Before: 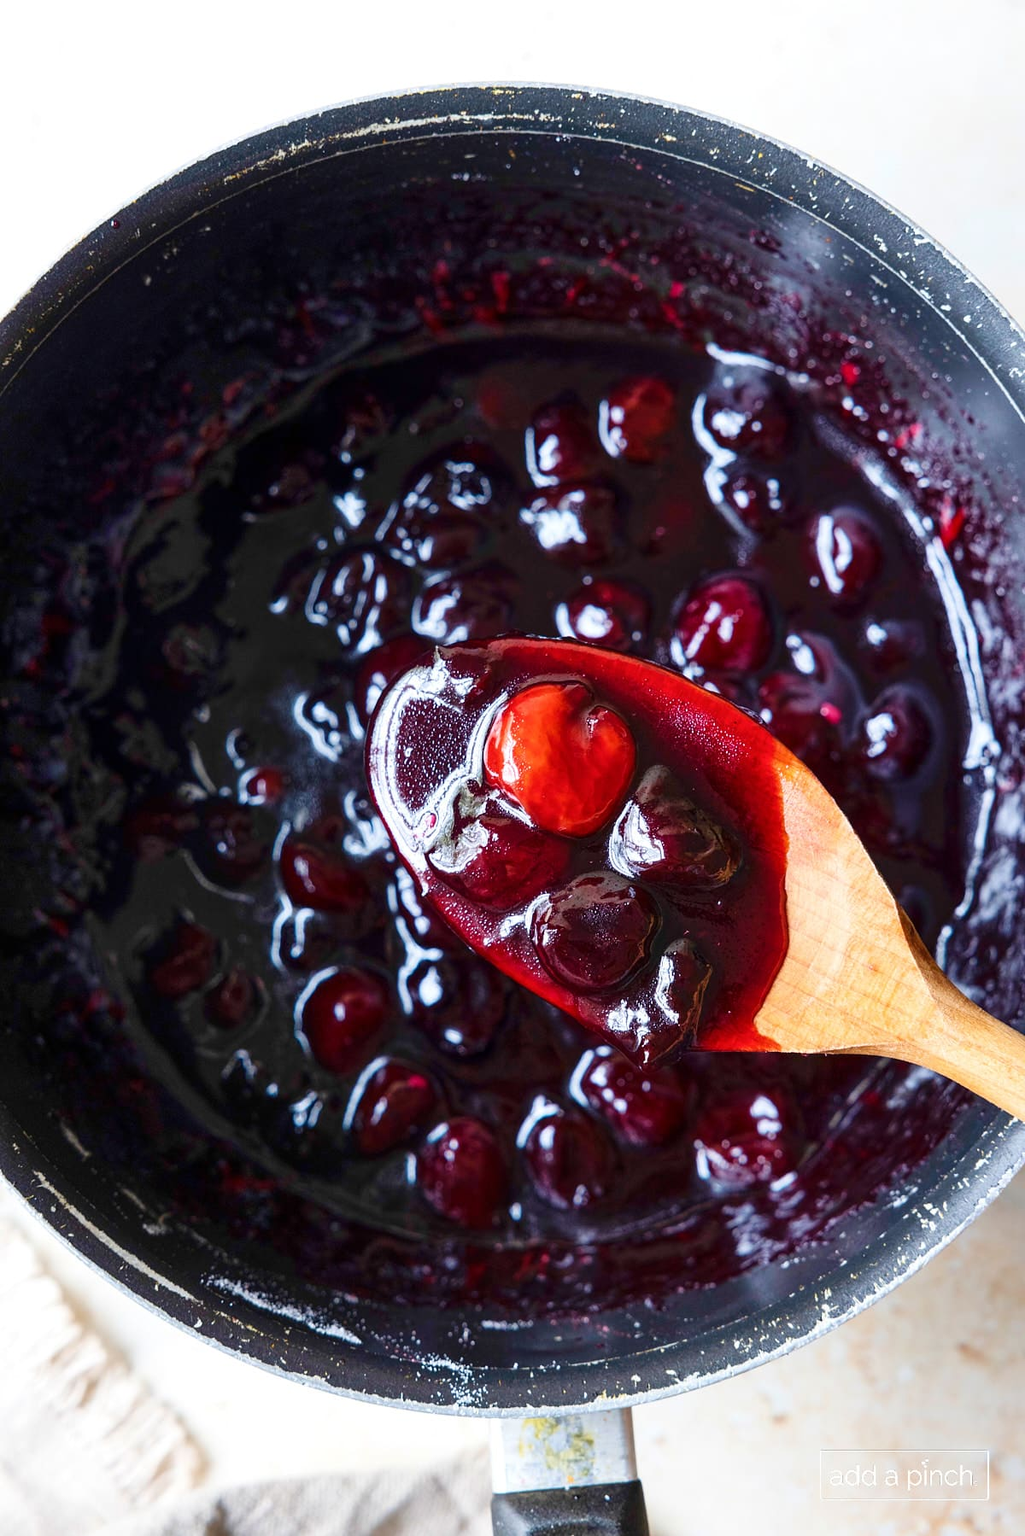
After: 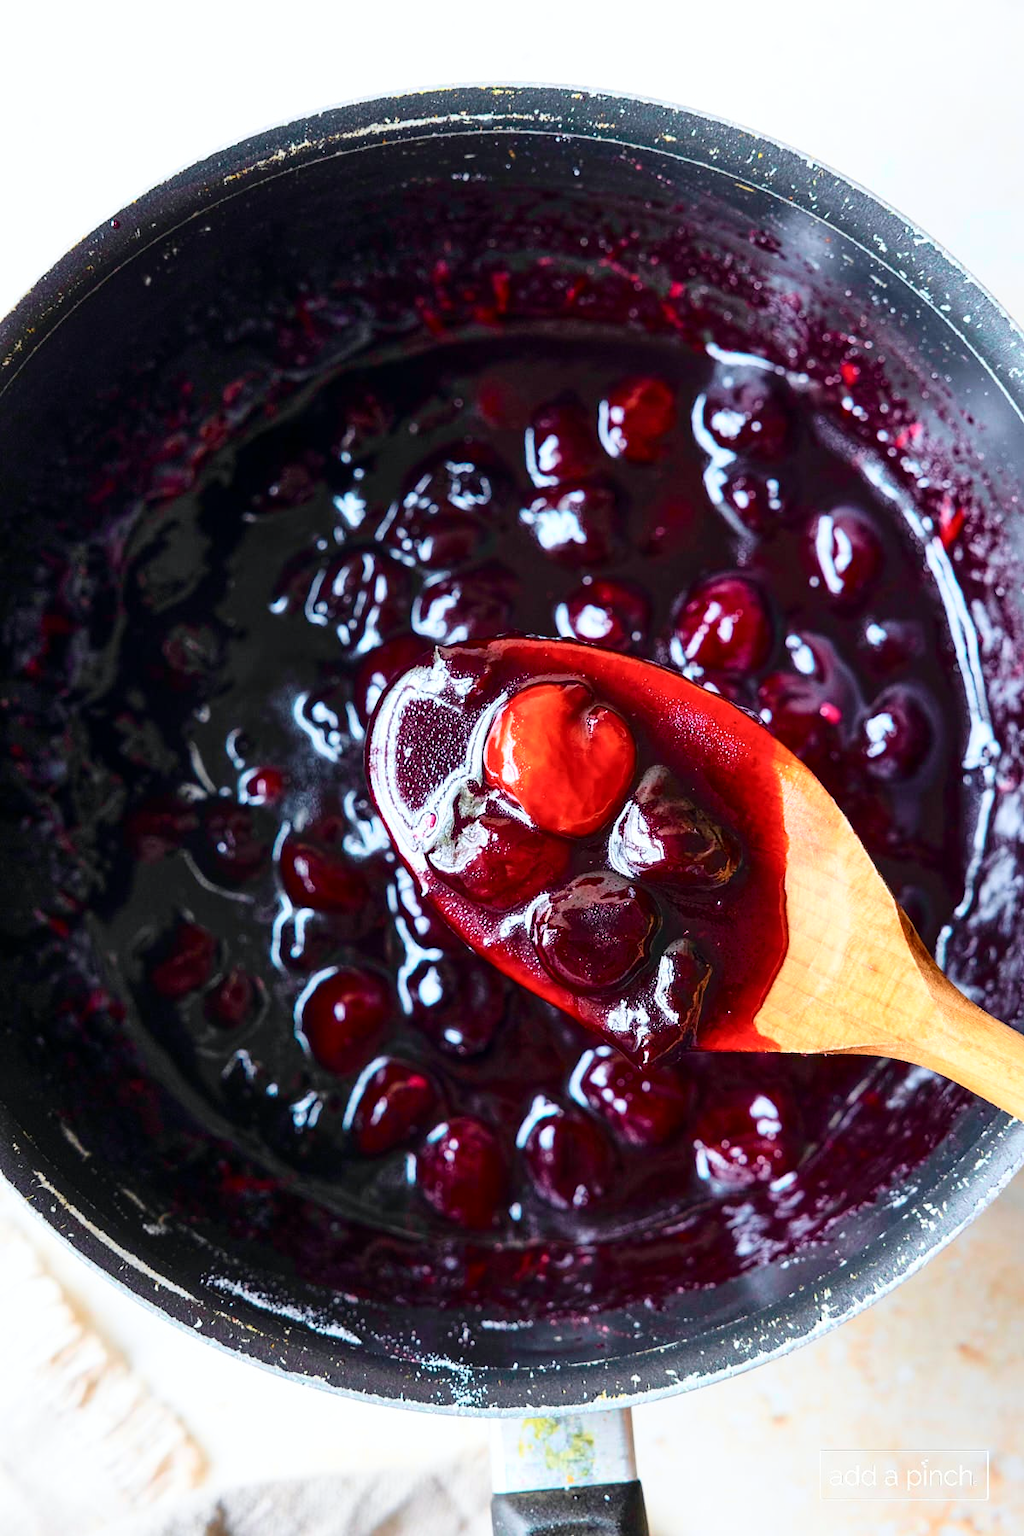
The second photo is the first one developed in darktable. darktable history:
tone curve: curves: ch0 [(0, 0) (0.051, 0.047) (0.102, 0.099) (0.228, 0.262) (0.446, 0.527) (0.695, 0.778) (0.908, 0.946) (1, 1)]; ch1 [(0, 0) (0.339, 0.298) (0.402, 0.363) (0.453, 0.413) (0.485, 0.469) (0.494, 0.493) (0.504, 0.501) (0.525, 0.533) (0.563, 0.591) (0.597, 0.631) (1, 1)]; ch2 [(0, 0) (0.48, 0.48) (0.504, 0.5) (0.539, 0.554) (0.59, 0.628) (0.642, 0.682) (0.824, 0.815) (1, 1)], color space Lab, independent channels, preserve colors none
